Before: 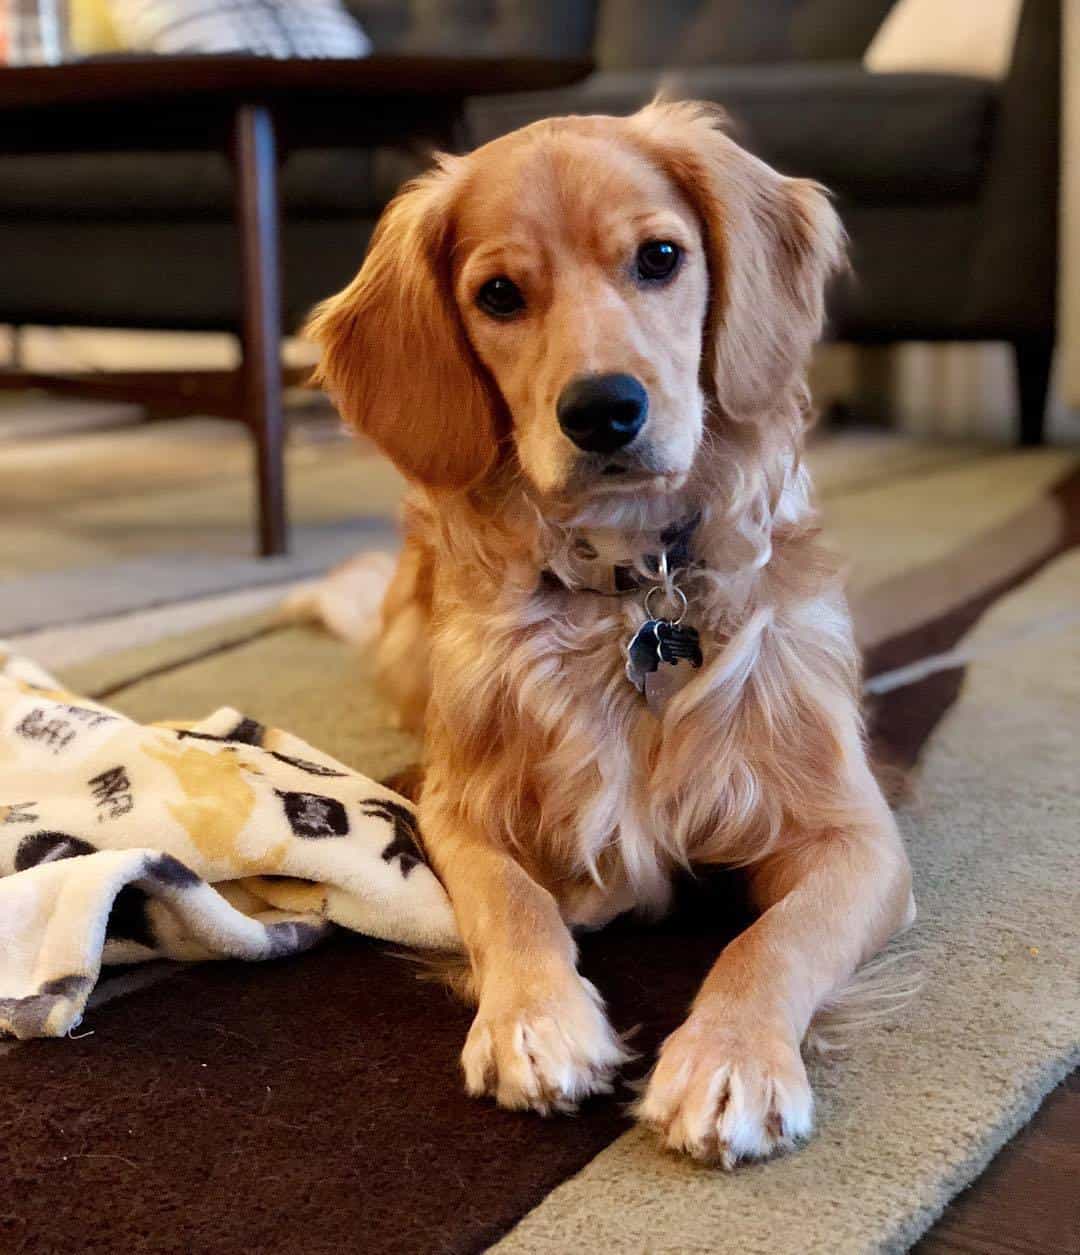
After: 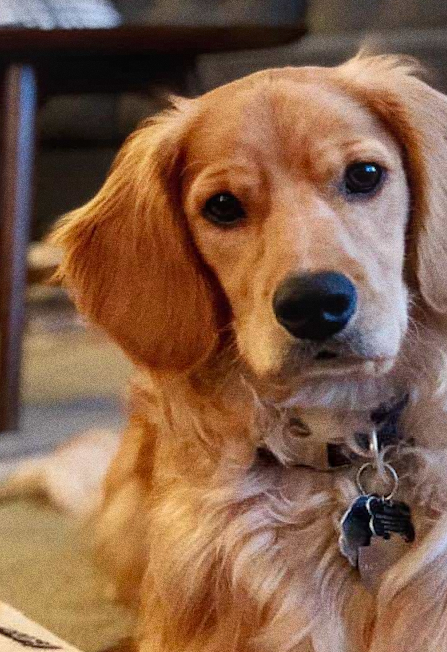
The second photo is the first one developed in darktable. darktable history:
crop: left 19.556%, right 30.401%, bottom 46.458%
rotate and perspective: rotation 0.72°, lens shift (vertical) -0.352, lens shift (horizontal) -0.051, crop left 0.152, crop right 0.859, crop top 0.019, crop bottom 0.964
local contrast: detail 110%
grain: coarseness 9.61 ISO, strength 35.62%
